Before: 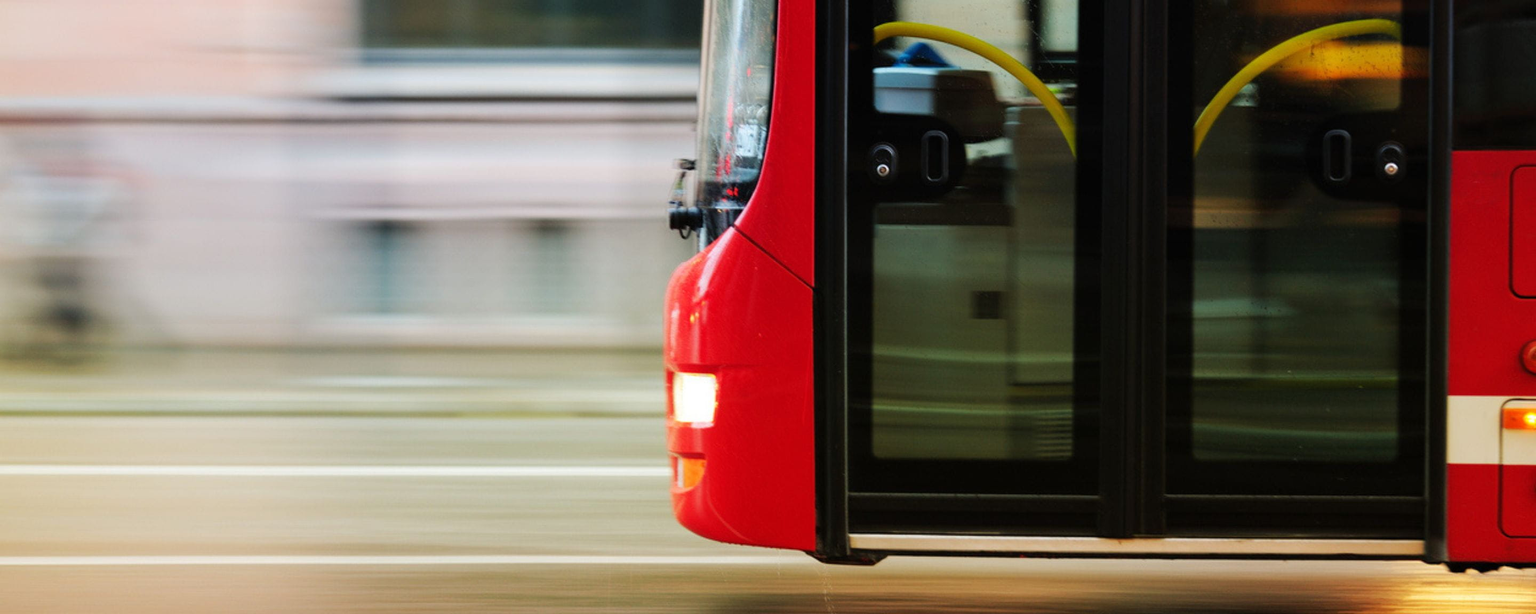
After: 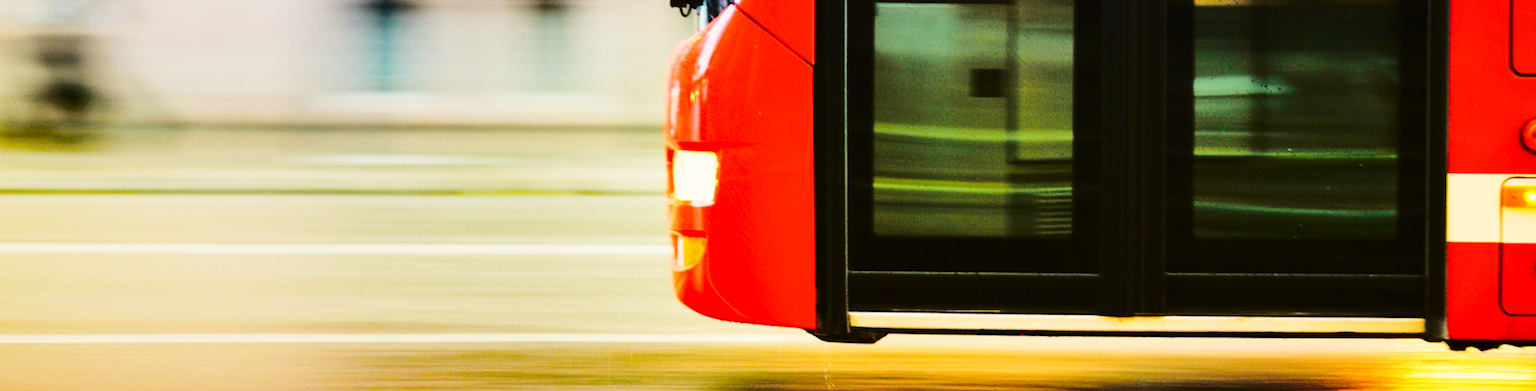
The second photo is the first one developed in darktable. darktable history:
base curve: curves: ch0 [(0, 0) (0.028, 0.03) (0.121, 0.232) (0.46, 0.748) (0.859, 0.968) (1, 1)], preserve colors none
crop and rotate: top 36.202%
shadows and highlights: radius 173.29, shadows 27.05, white point adjustment 3.01, highlights -68.24, soften with gaussian
color correction: highlights b* 3.01
tone curve: curves: ch0 [(0, 0.011) (0.104, 0.085) (0.236, 0.234) (0.398, 0.507) (0.498, 0.621) (0.65, 0.757) (0.835, 0.883) (1, 0.961)]; ch1 [(0, 0) (0.353, 0.344) (0.43, 0.401) (0.479, 0.476) (0.502, 0.502) (0.54, 0.542) (0.602, 0.613) (0.638, 0.668) (0.693, 0.727) (1, 1)]; ch2 [(0, 0) (0.34, 0.314) (0.434, 0.43) (0.5, 0.506) (0.521, 0.54) (0.54, 0.56) (0.595, 0.613) (0.644, 0.729) (1, 1)], color space Lab, independent channels
